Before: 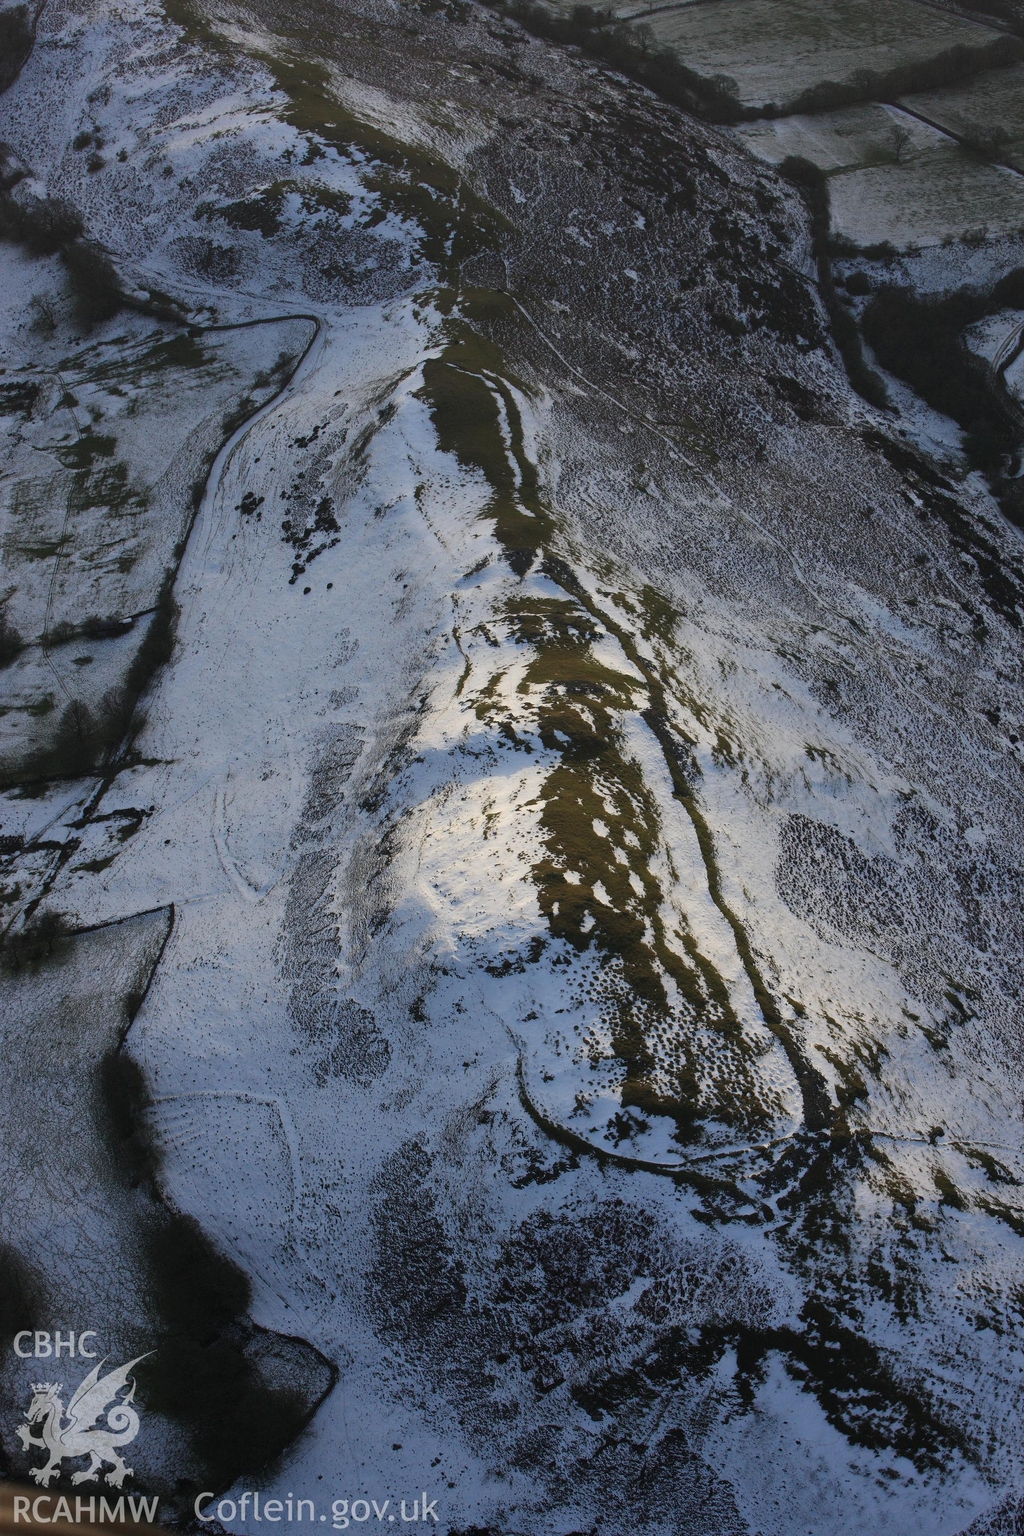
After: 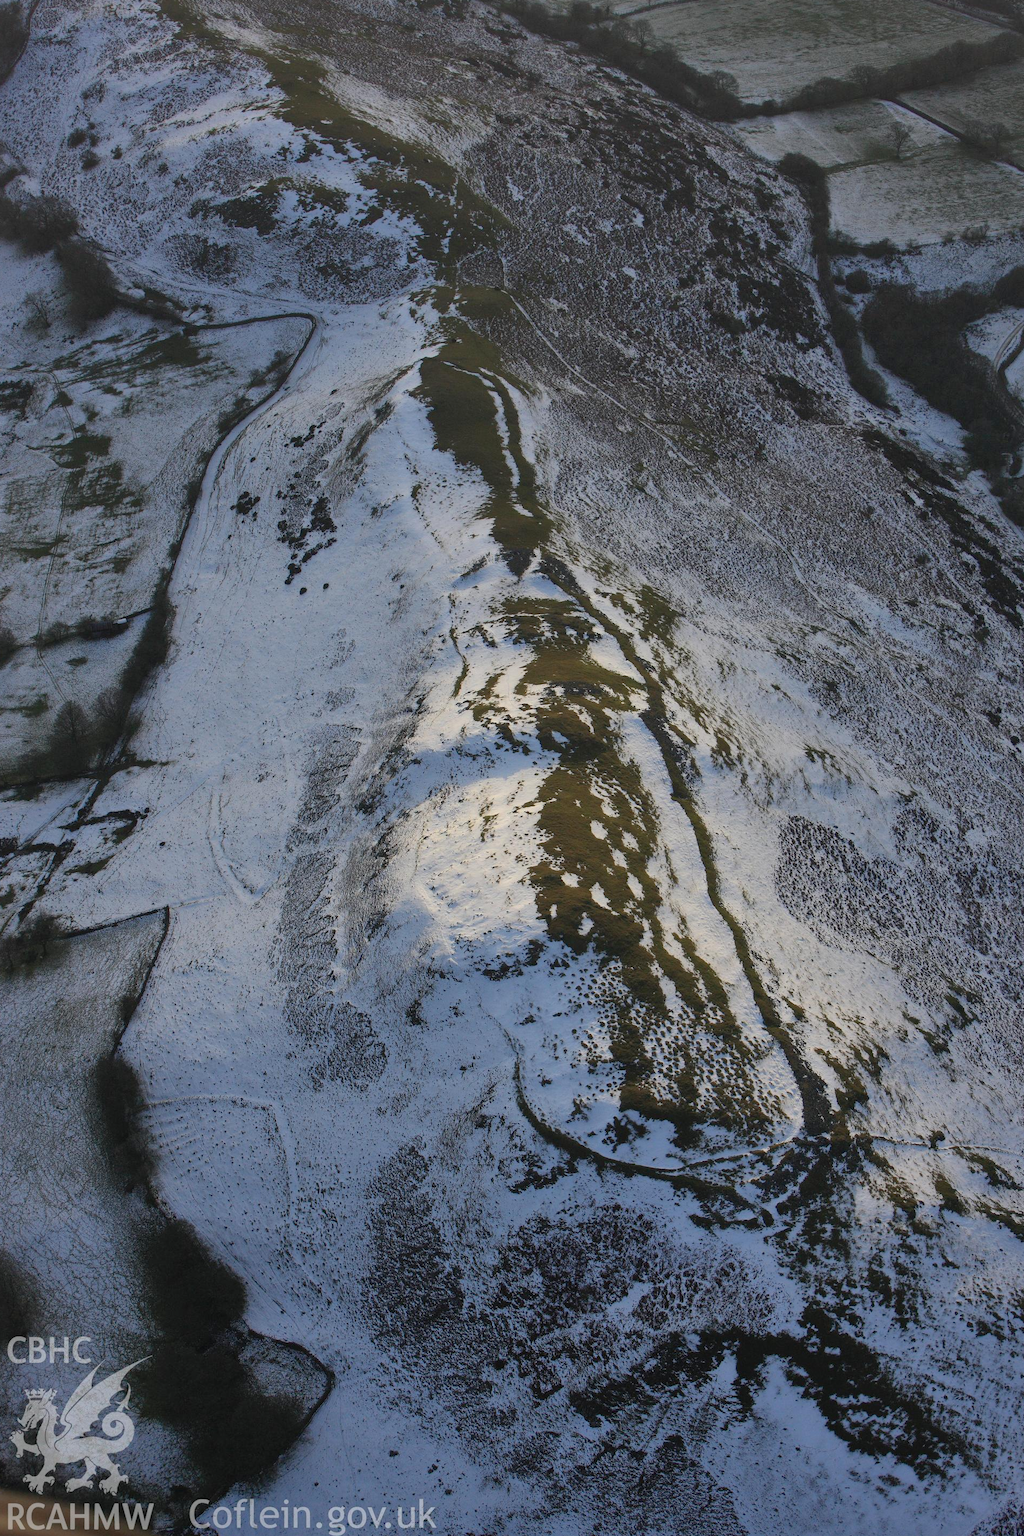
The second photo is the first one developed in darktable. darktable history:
shadows and highlights: on, module defaults
crop and rotate: left 0.658%, top 0.287%, bottom 0.414%
contrast equalizer: y [[0.5 ×6], [0.5 ×6], [0.5, 0.5, 0.501, 0.545, 0.707, 0.863], [0 ×6], [0 ×6]]
